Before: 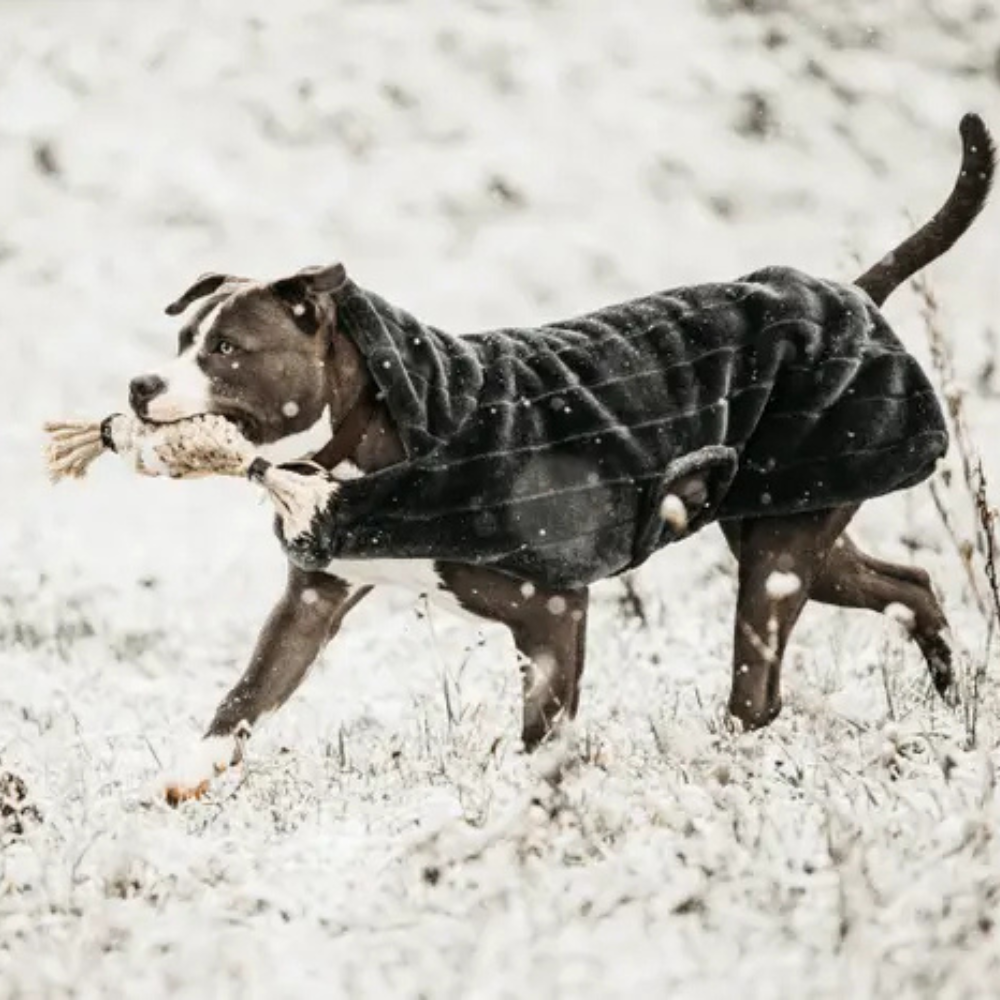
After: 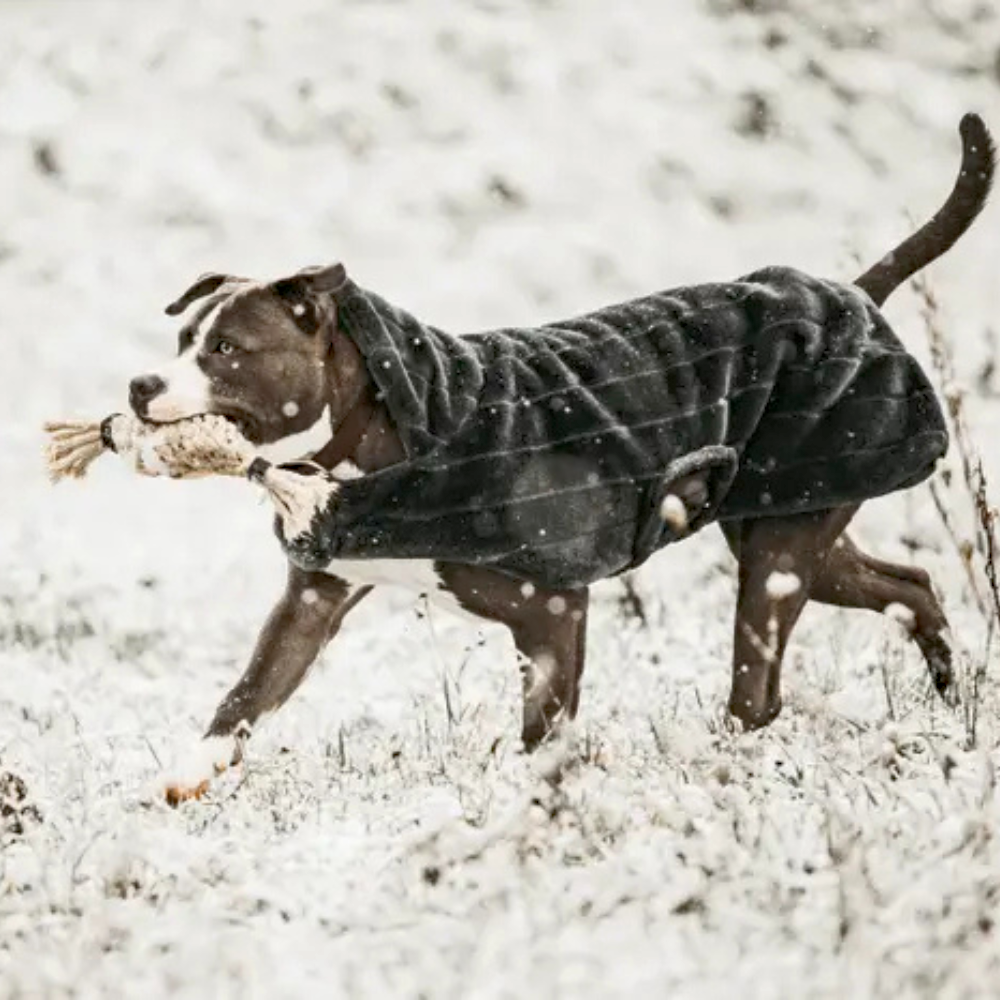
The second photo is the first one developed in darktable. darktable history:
rgb curve: curves: ch0 [(0, 0) (0.093, 0.159) (0.241, 0.265) (0.414, 0.42) (1, 1)], compensate middle gray true, preserve colors basic power
haze removal: on, module defaults
